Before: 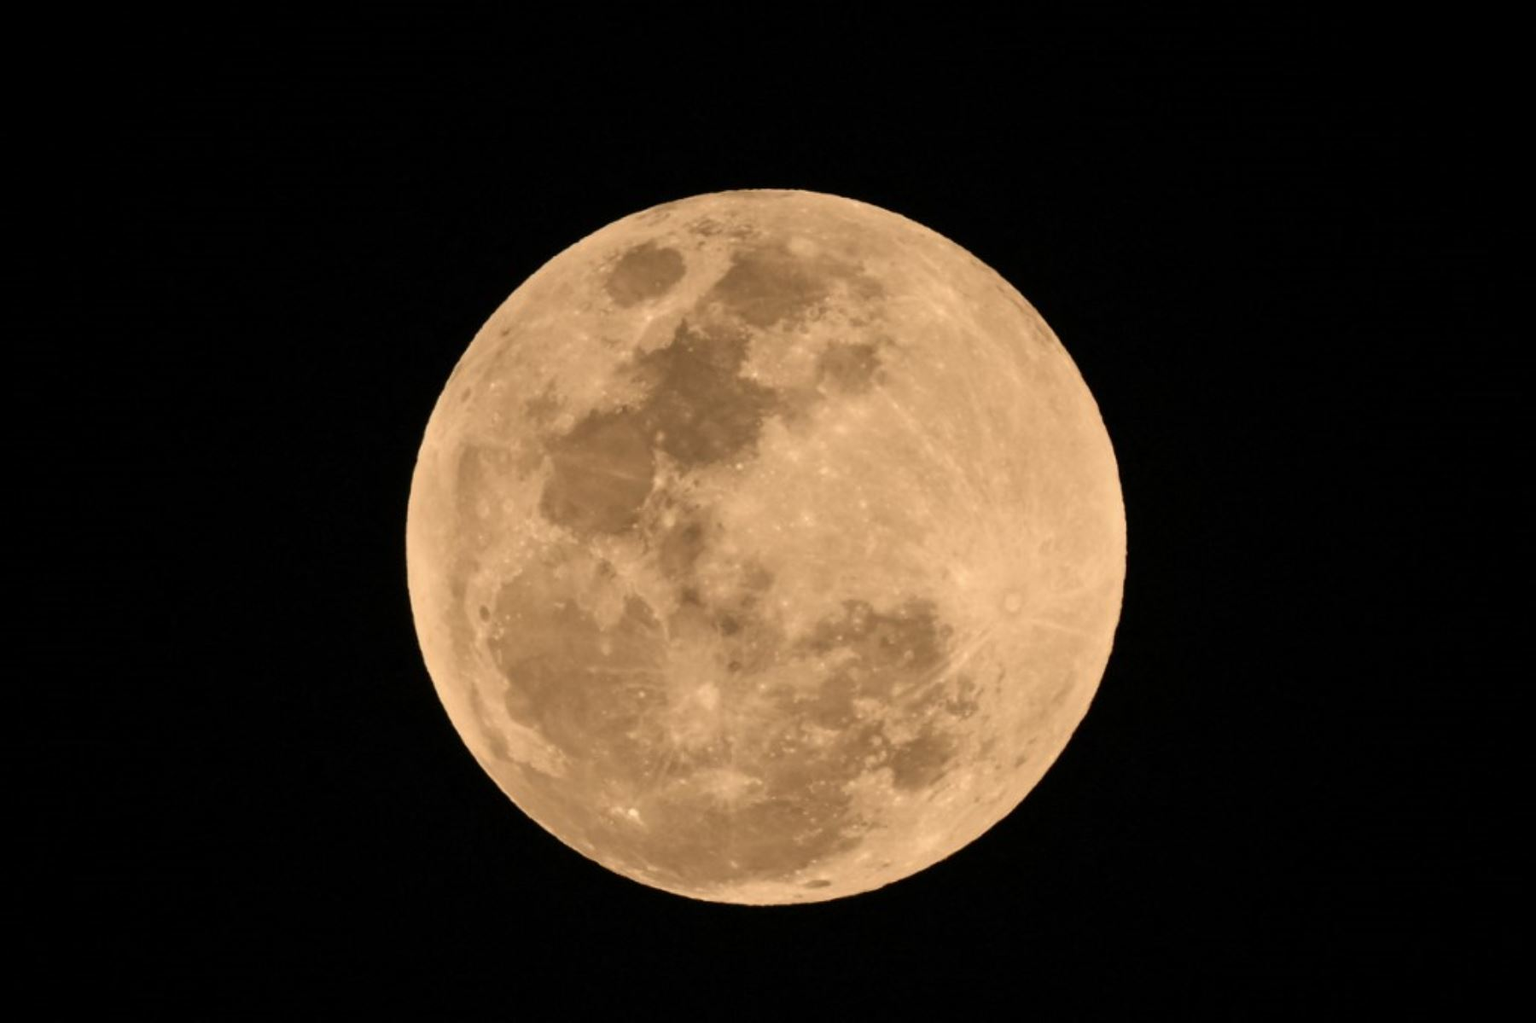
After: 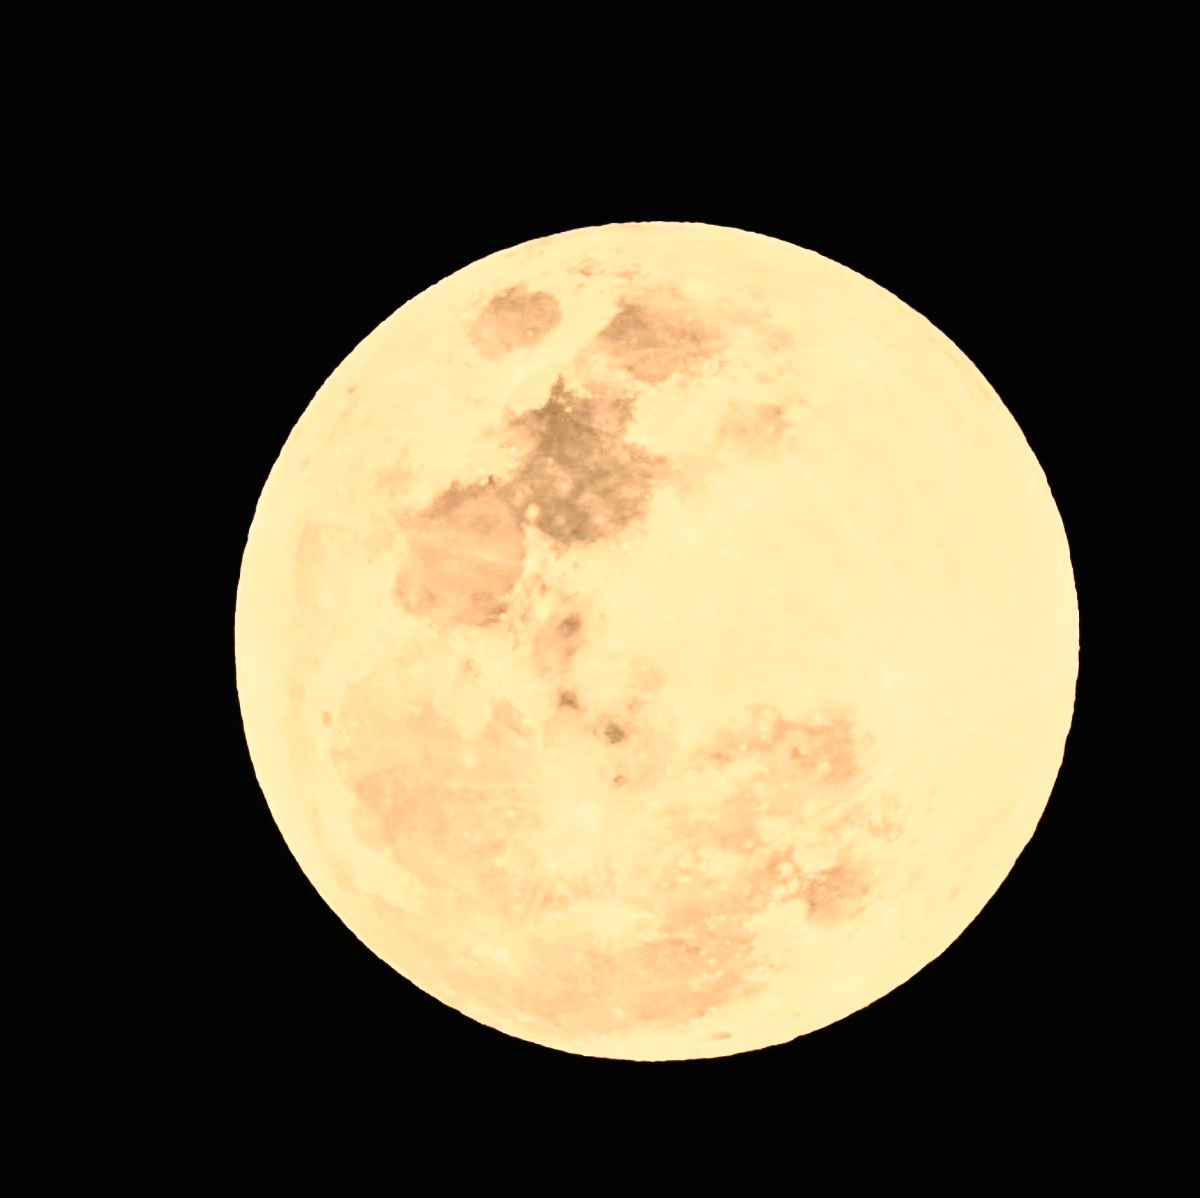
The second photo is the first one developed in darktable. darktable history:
local contrast: mode bilateral grid, contrast 21, coarseness 50, detail 120%, midtone range 0.2
sharpen: radius 1.883, amount 0.397, threshold 1.678
exposure: exposure 0.512 EV, compensate highlight preservation false
crop and rotate: left 13.413%, right 19.911%
contrast brightness saturation: contrast 0.627, brightness 0.351, saturation 0.143
filmic rgb: black relative exposure -11.75 EV, white relative exposure 5.42 EV, hardness 4.47, latitude 49.64%, contrast 1.142, color science v5 (2021), contrast in shadows safe, contrast in highlights safe
